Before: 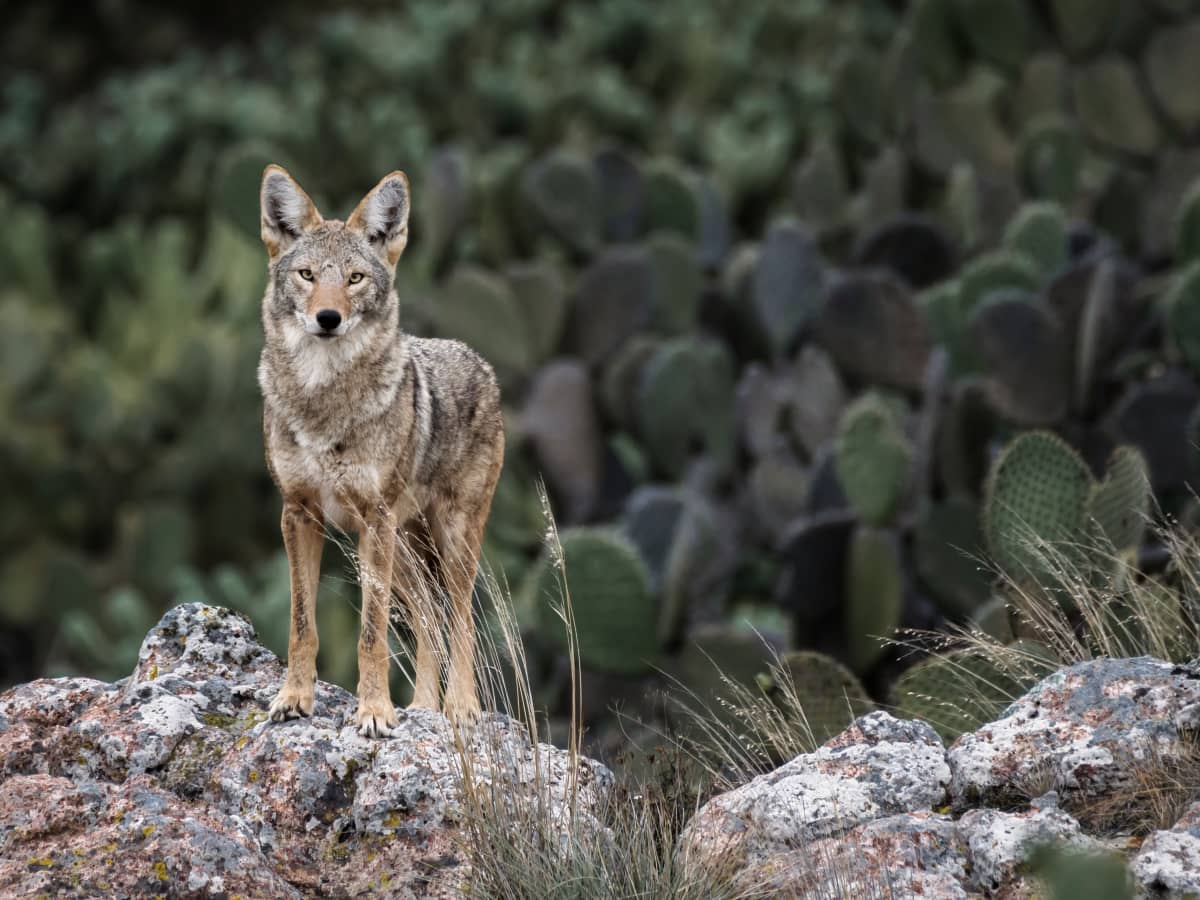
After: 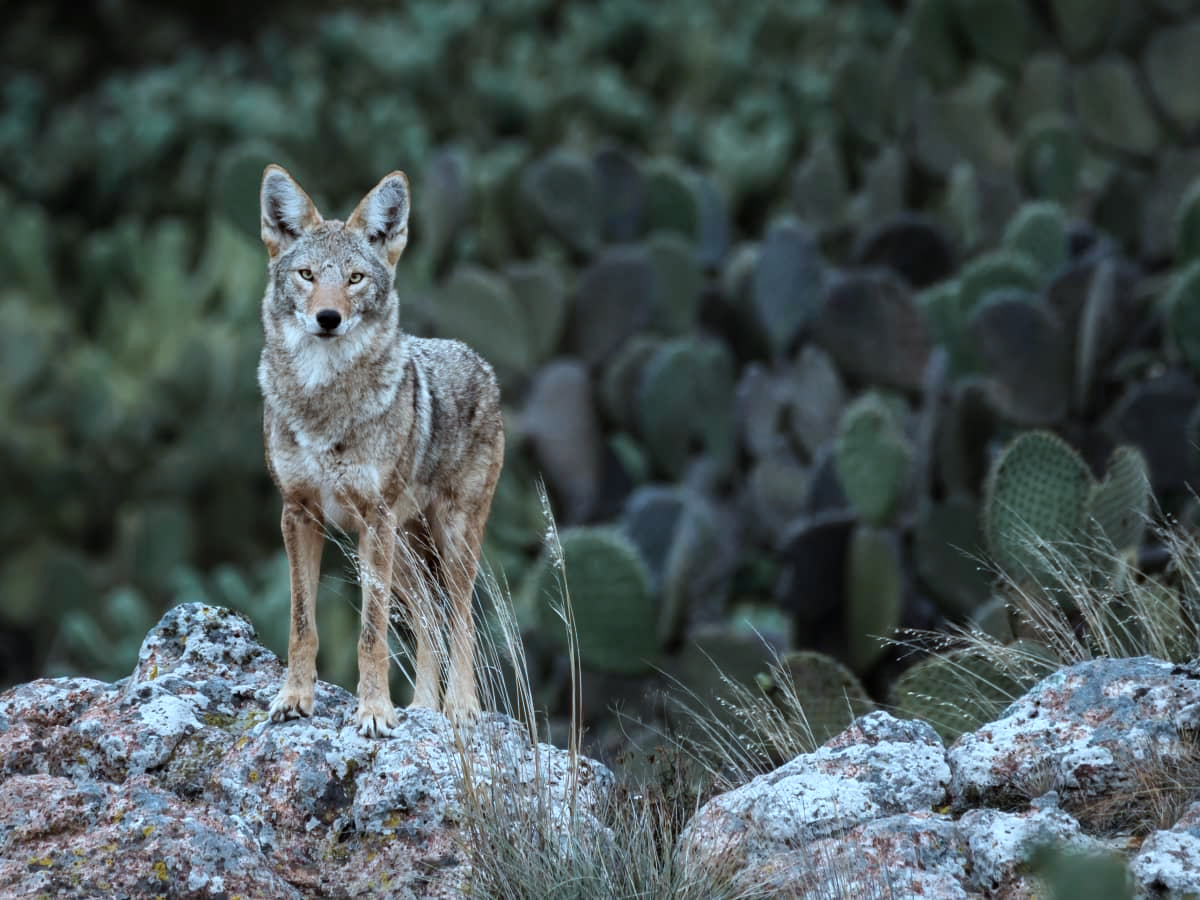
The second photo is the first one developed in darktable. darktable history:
color correction: highlights a* -10.38, highlights b* -19.02
